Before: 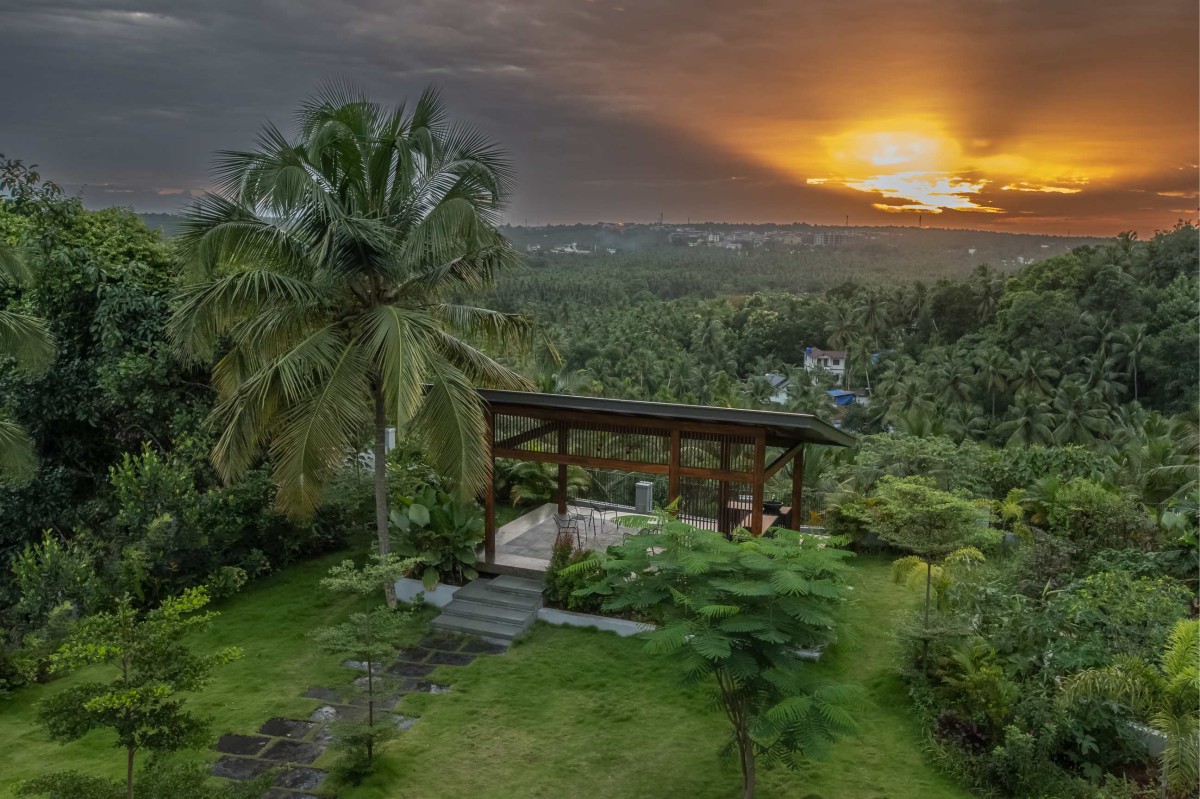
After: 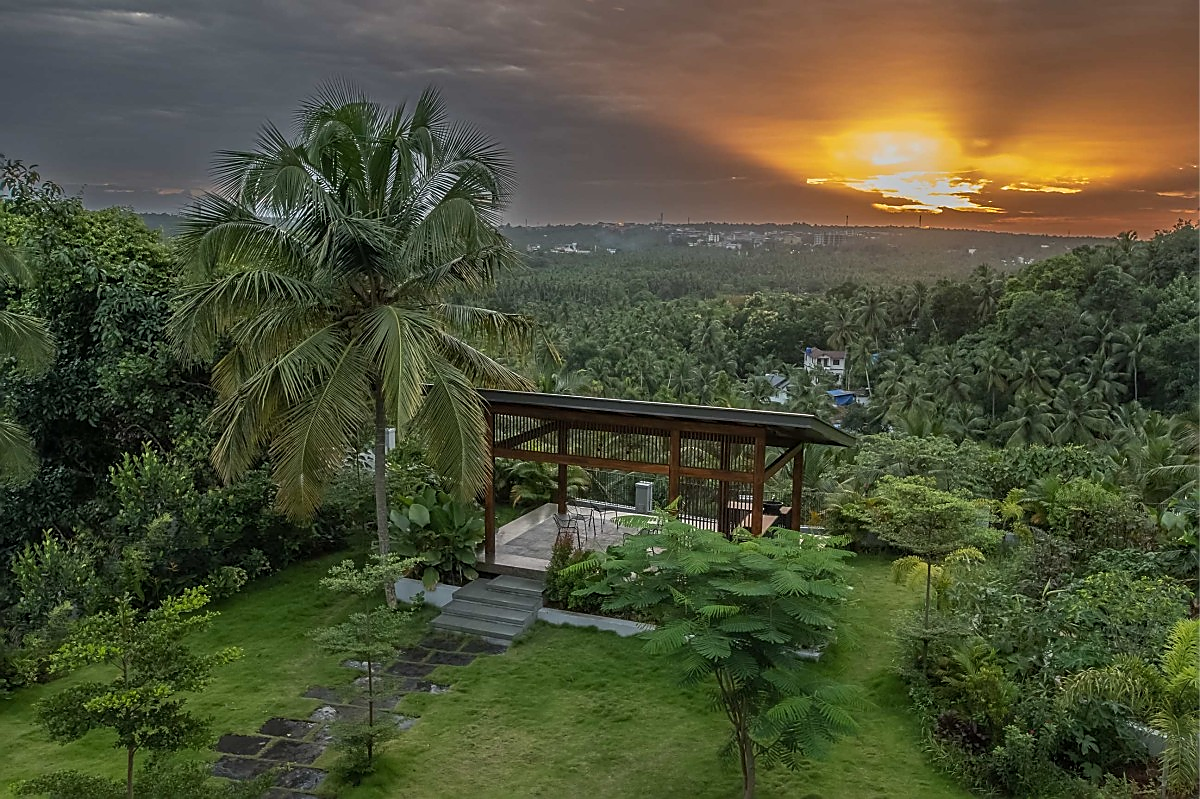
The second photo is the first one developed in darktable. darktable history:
shadows and highlights: shadows 10, white point adjustment 1, highlights -40
sharpen: radius 1.4, amount 1.25, threshold 0.7
